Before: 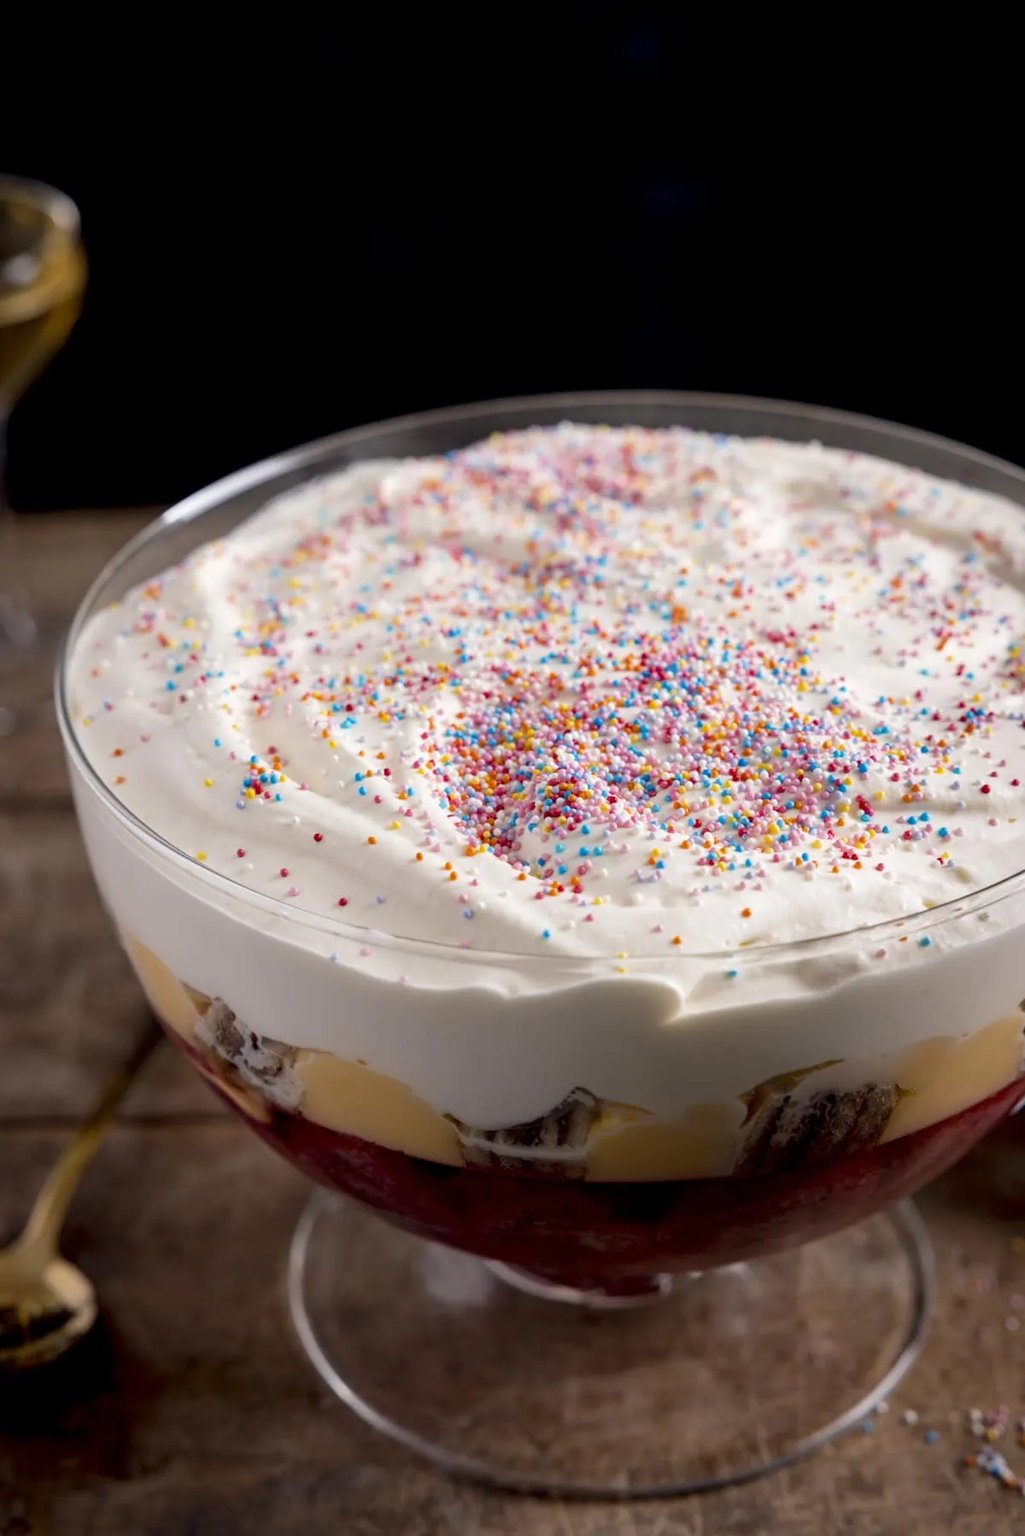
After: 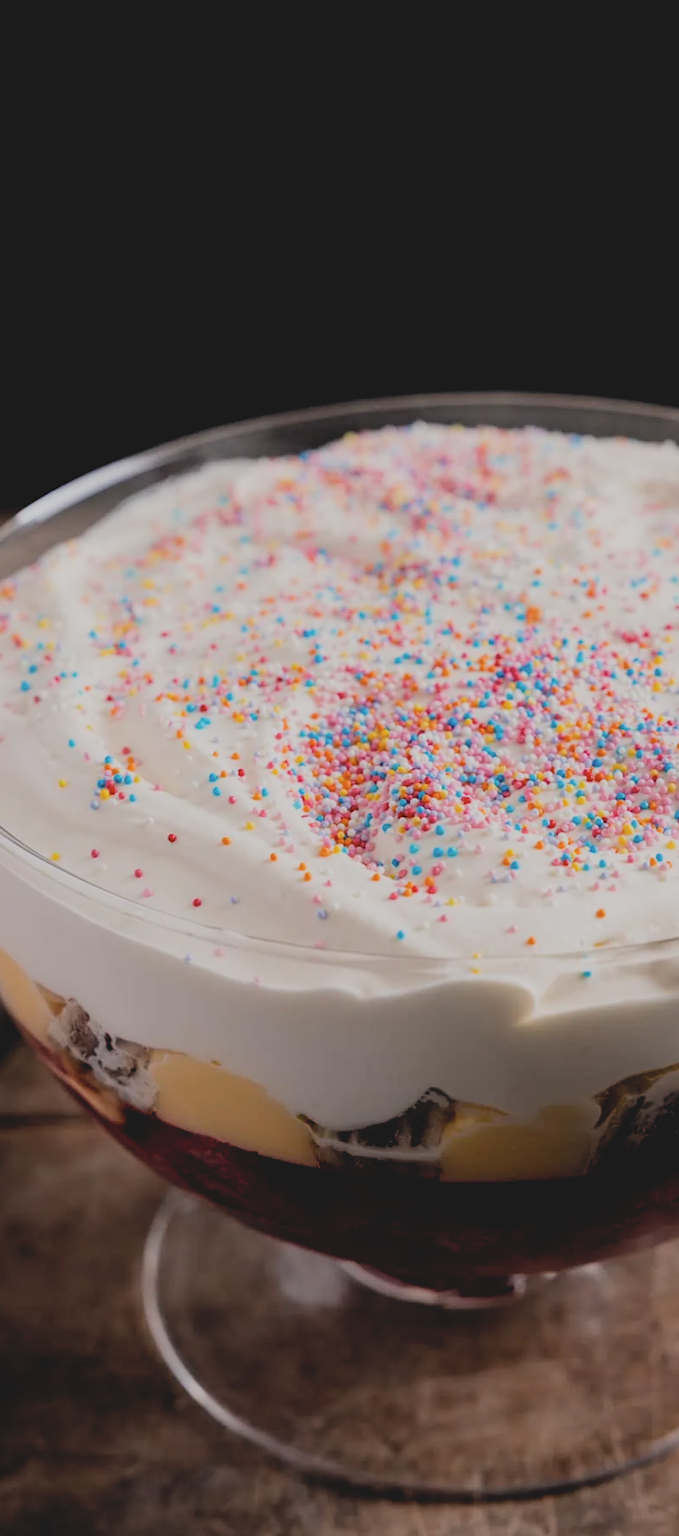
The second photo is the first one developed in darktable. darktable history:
crop and rotate: left 14.31%, right 19.383%
filmic rgb: middle gray luminance 28.93%, black relative exposure -10.22 EV, white relative exposure 5.47 EV, threshold 3.01 EV, target black luminance 0%, hardness 3.97, latitude 1.9%, contrast 1.128, highlights saturation mix 5.51%, shadows ↔ highlights balance 14.81%, enable highlight reconstruction true
contrast brightness saturation: contrast -0.162, brightness 0.042, saturation -0.123
